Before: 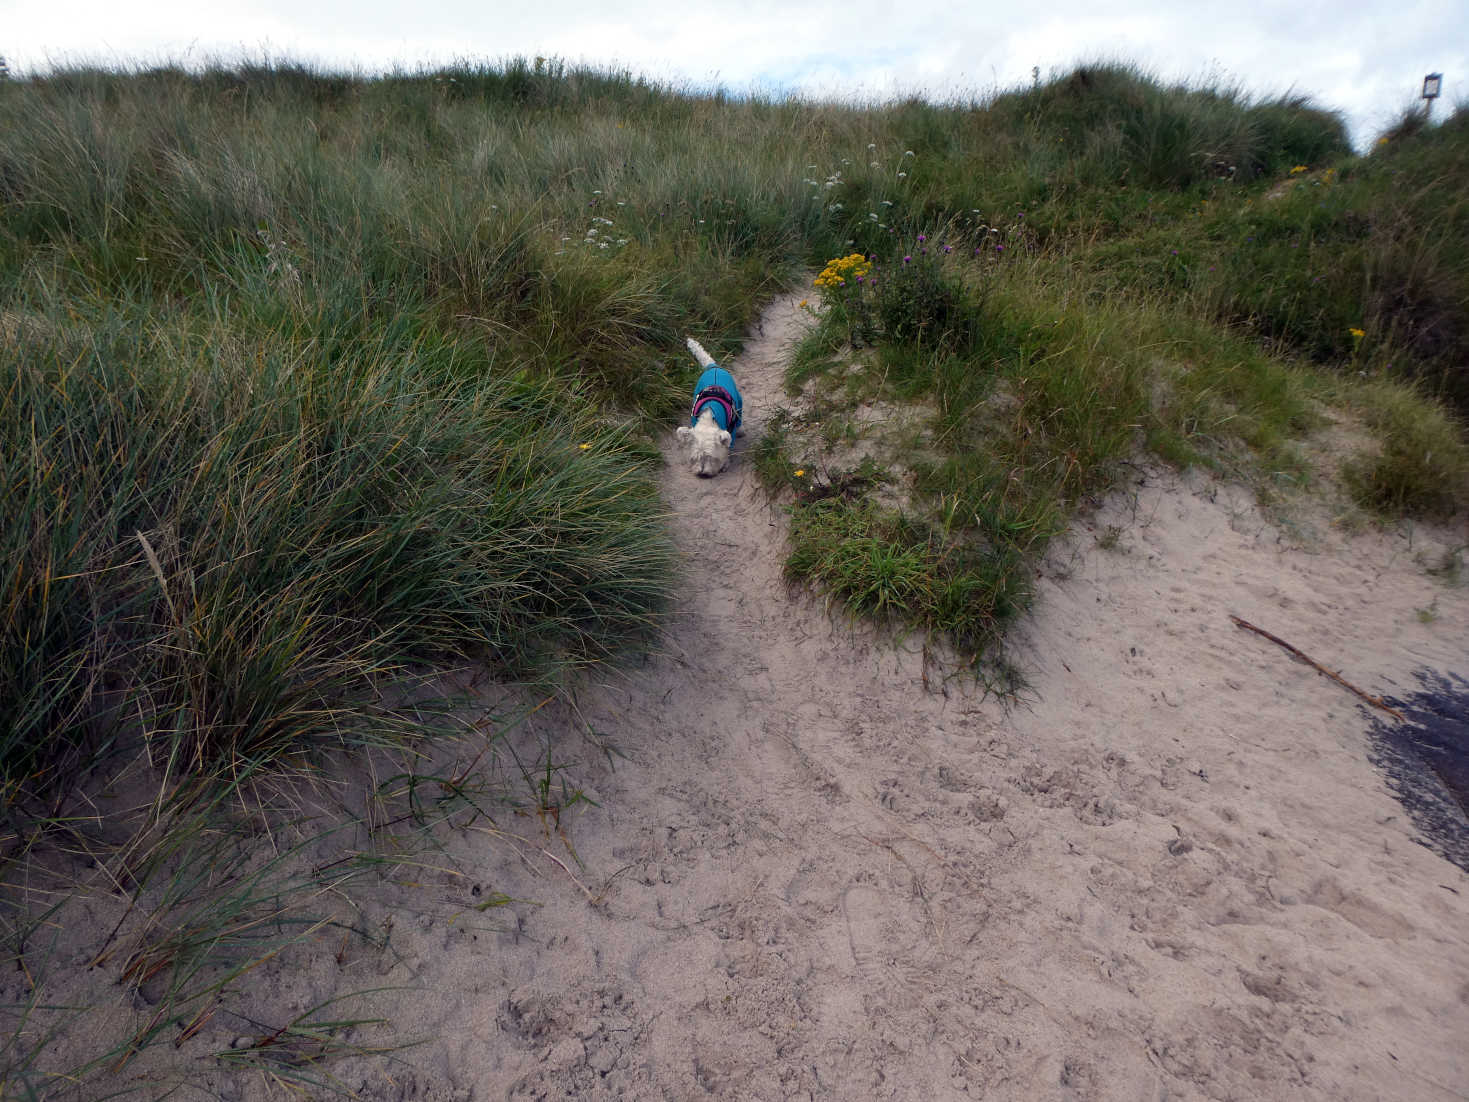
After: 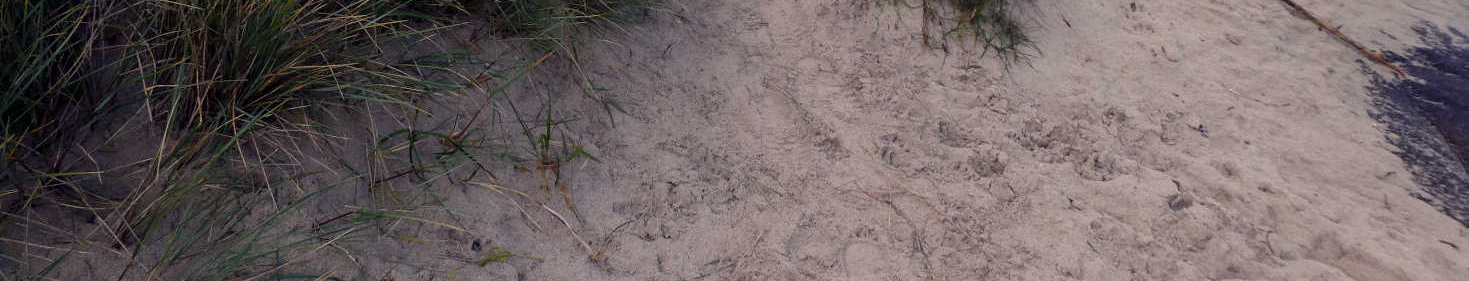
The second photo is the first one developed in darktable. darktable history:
crop and rotate: top 58.612%, bottom 15.828%
